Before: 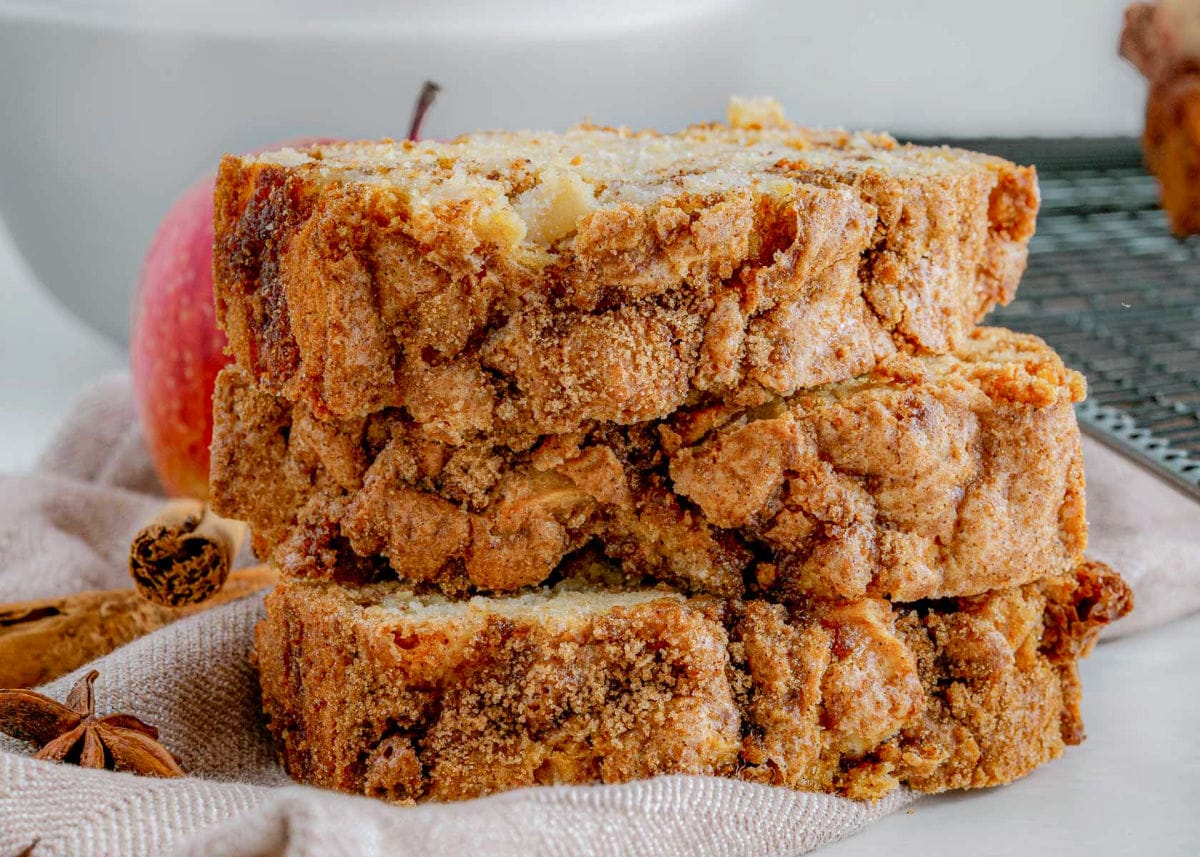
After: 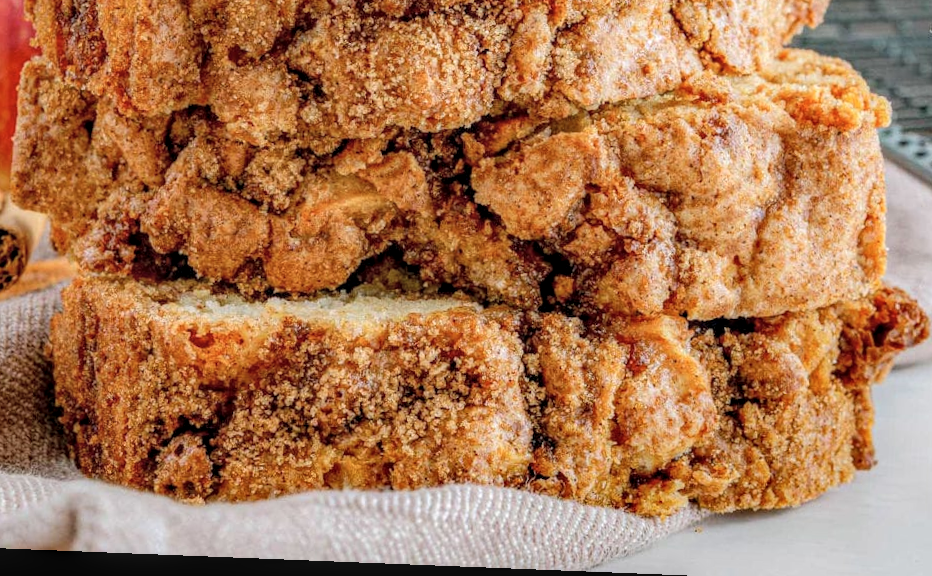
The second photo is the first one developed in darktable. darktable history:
local contrast: detail 130%
rotate and perspective: rotation 2.27°, automatic cropping off
crop and rotate: left 17.299%, top 35.115%, right 7.015%, bottom 1.024%
contrast brightness saturation: brightness 0.13
